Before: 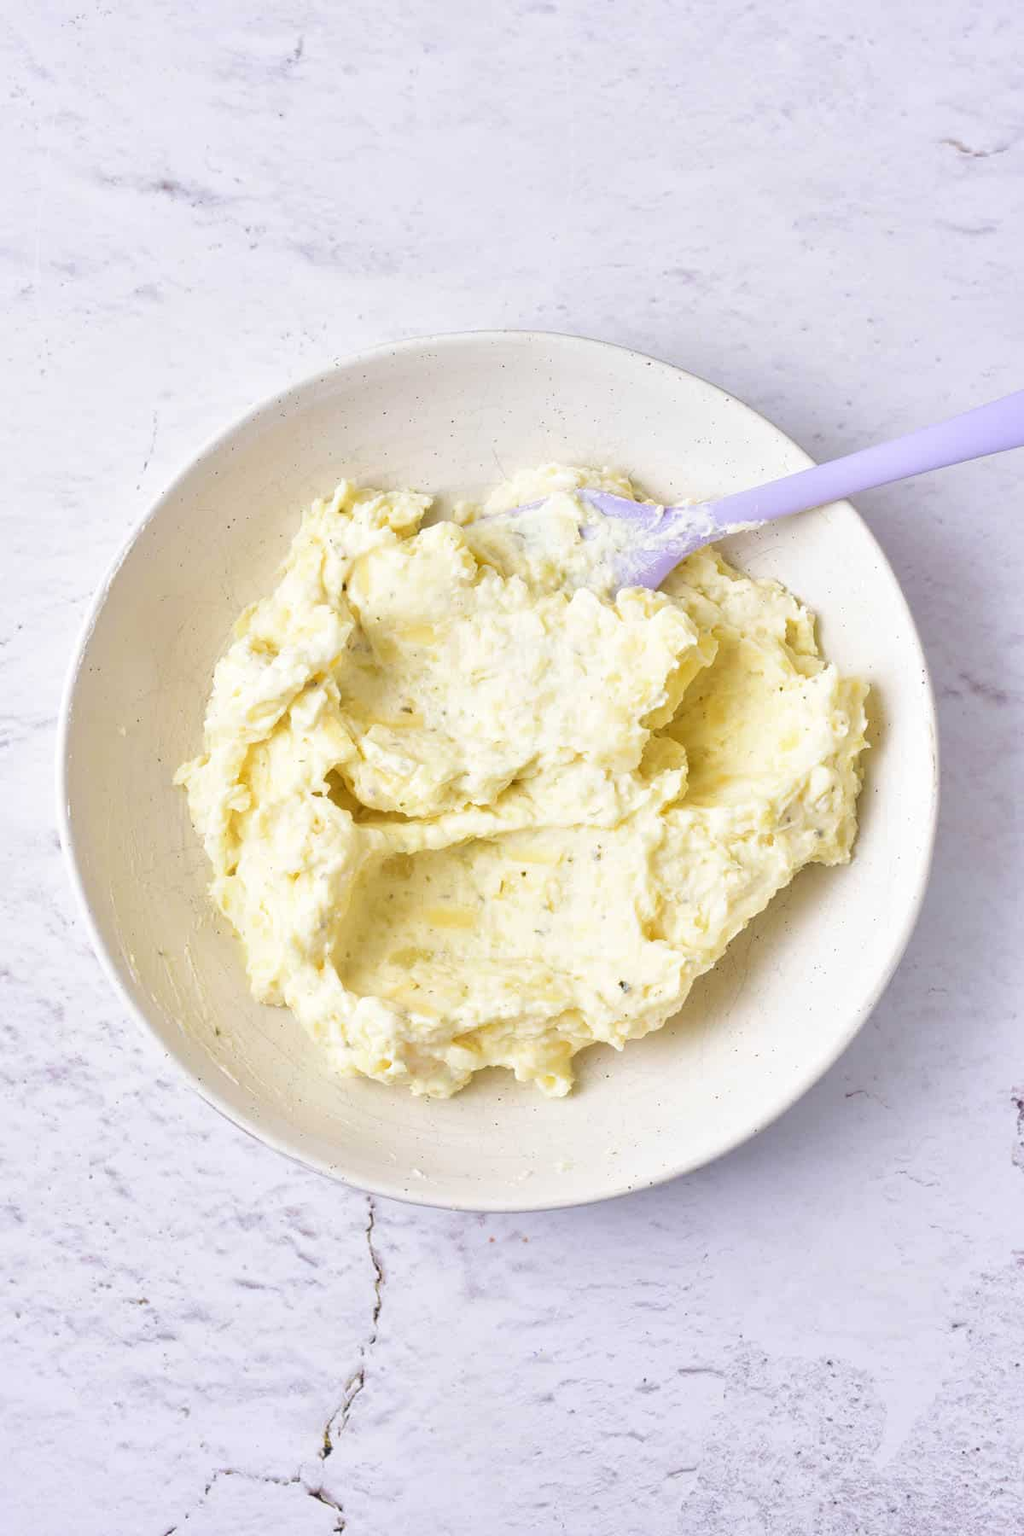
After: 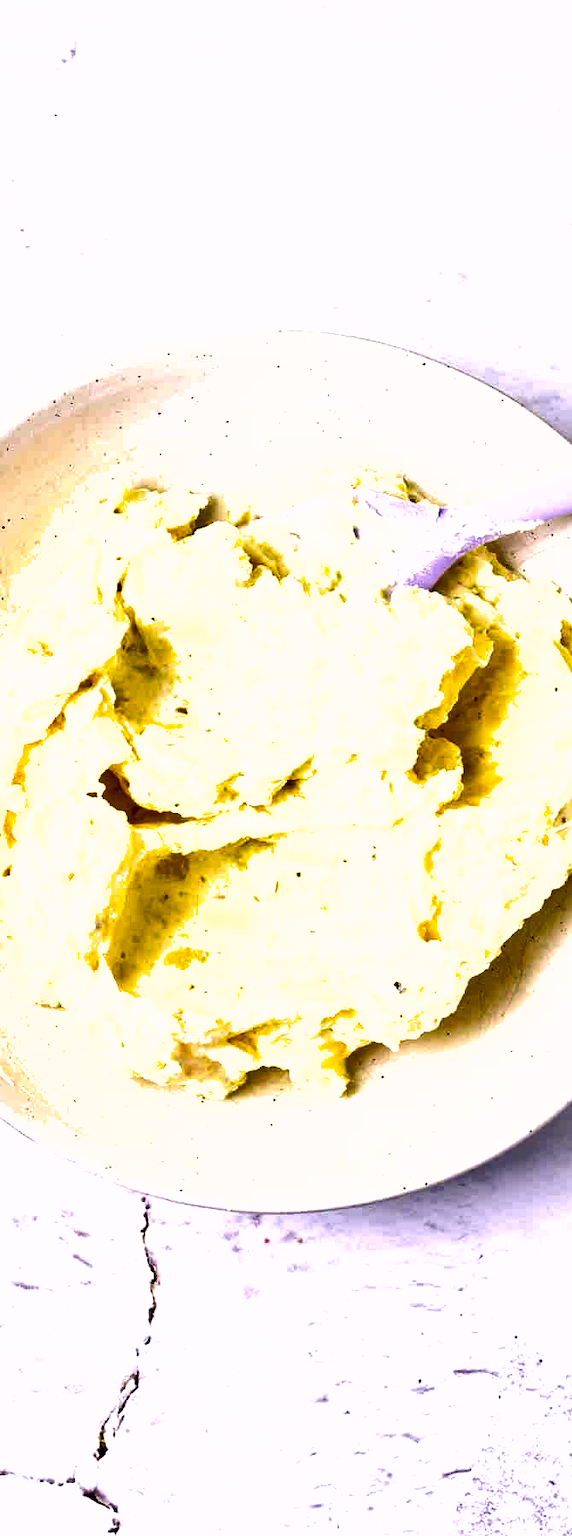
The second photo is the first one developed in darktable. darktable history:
color correction: highlights a* 3.41, highlights b* 1.7, saturation 1.18
crop: left 22.035%, right 22.072%, bottom 0.012%
shadows and highlights: shadows 73.62, highlights -60.84, soften with gaussian
tone equalizer: -8 EV -0.764 EV, -7 EV -0.698 EV, -6 EV -0.572 EV, -5 EV -0.383 EV, -3 EV 0.396 EV, -2 EV 0.6 EV, -1 EV 0.683 EV, +0 EV 0.754 EV
